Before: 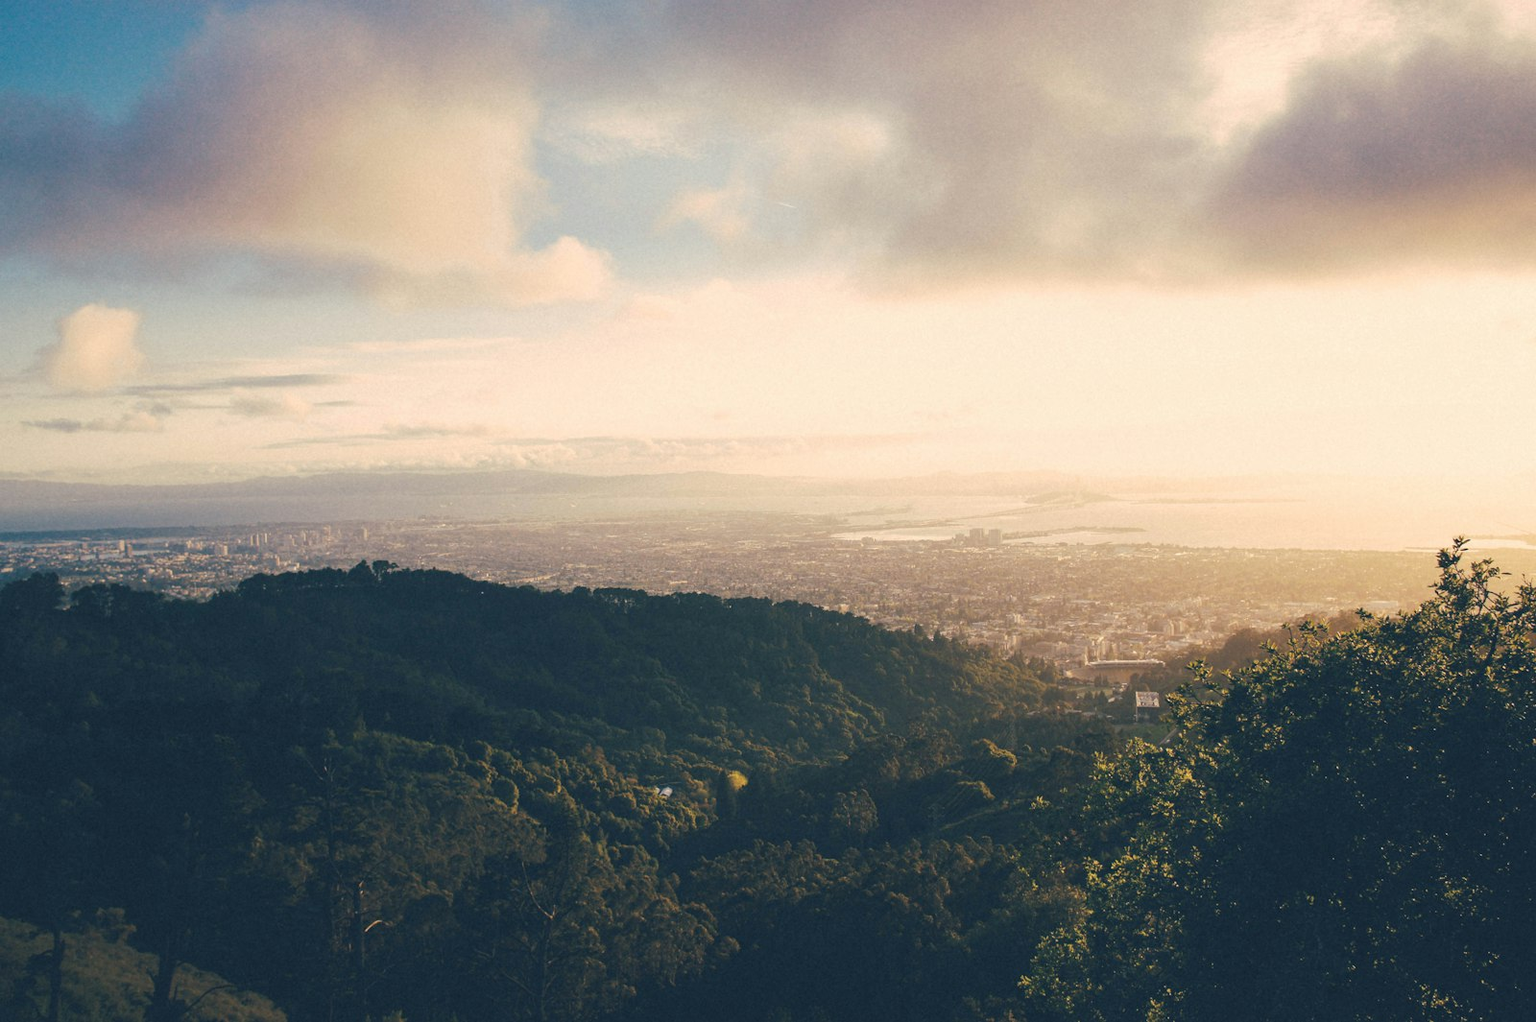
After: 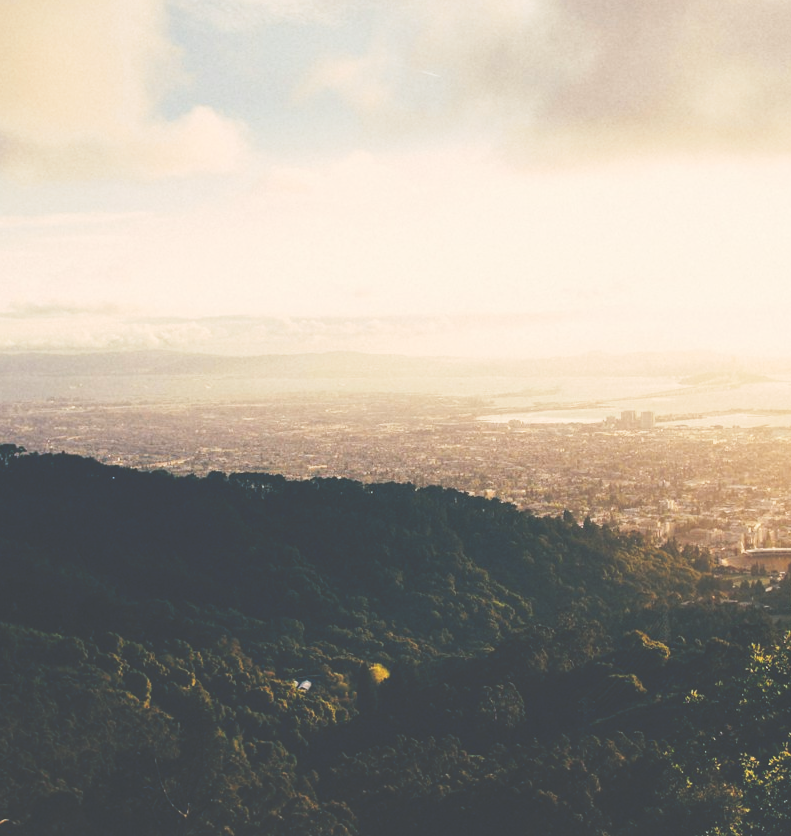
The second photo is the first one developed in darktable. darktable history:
crop and rotate: angle 0.02°, left 24.353%, top 13.219%, right 26.156%, bottom 8.224%
tone curve: curves: ch0 [(0, 0) (0.003, 0.24) (0.011, 0.24) (0.025, 0.24) (0.044, 0.244) (0.069, 0.244) (0.1, 0.252) (0.136, 0.264) (0.177, 0.274) (0.224, 0.284) (0.277, 0.313) (0.335, 0.361) (0.399, 0.415) (0.468, 0.498) (0.543, 0.595) (0.623, 0.695) (0.709, 0.793) (0.801, 0.883) (0.898, 0.942) (1, 1)], preserve colors none
